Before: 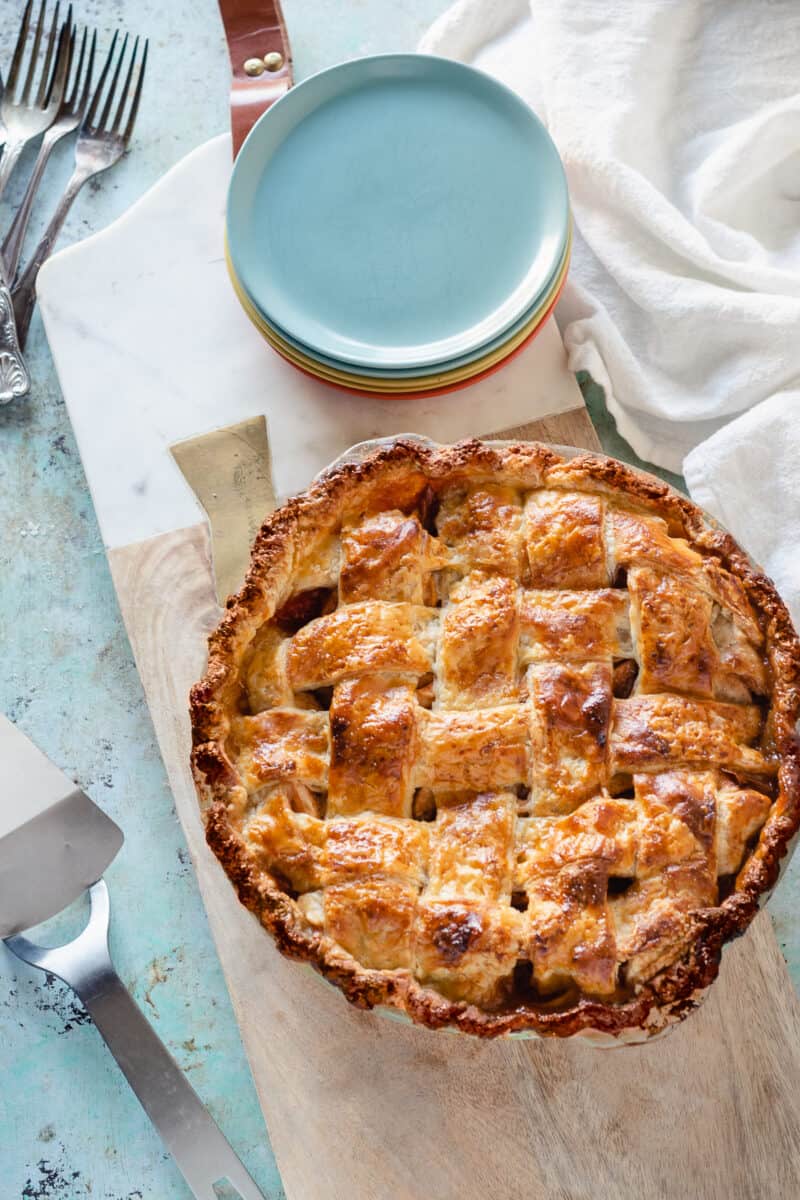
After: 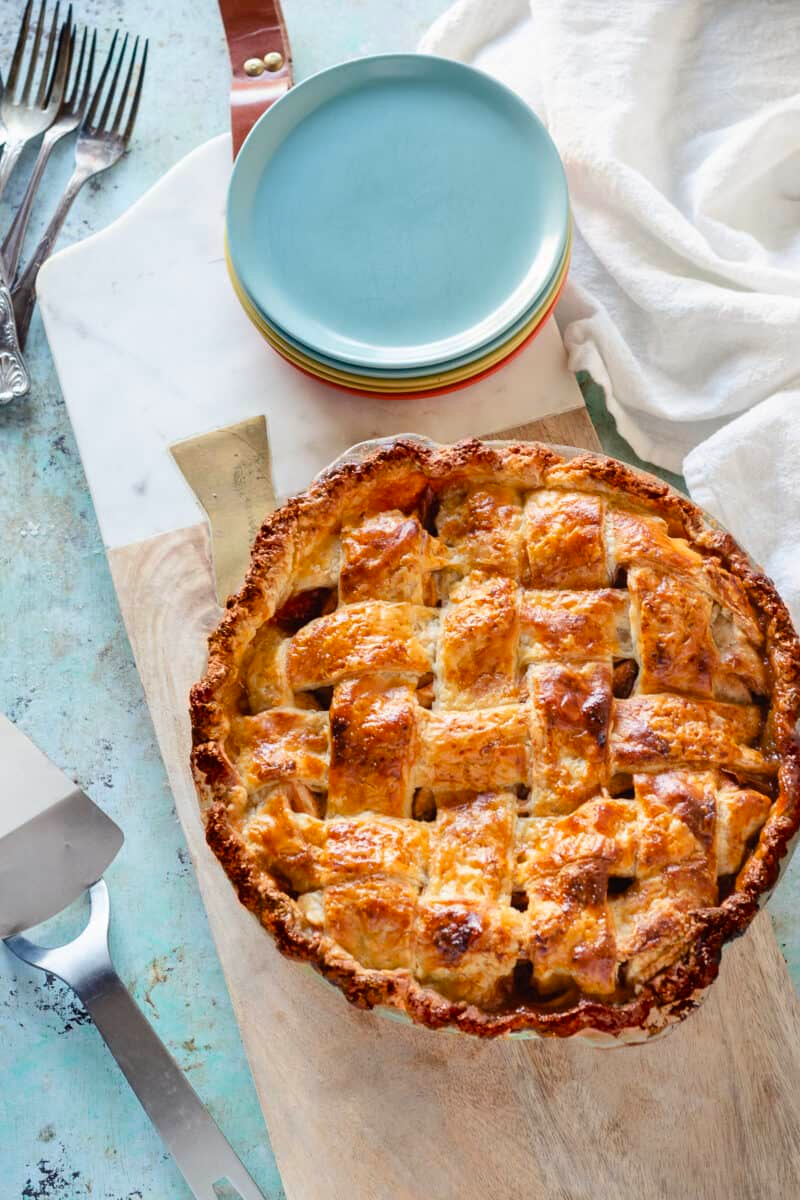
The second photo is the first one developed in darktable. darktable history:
exposure: exposure 0.014 EV, compensate highlight preservation false
contrast brightness saturation: saturation 0.181
